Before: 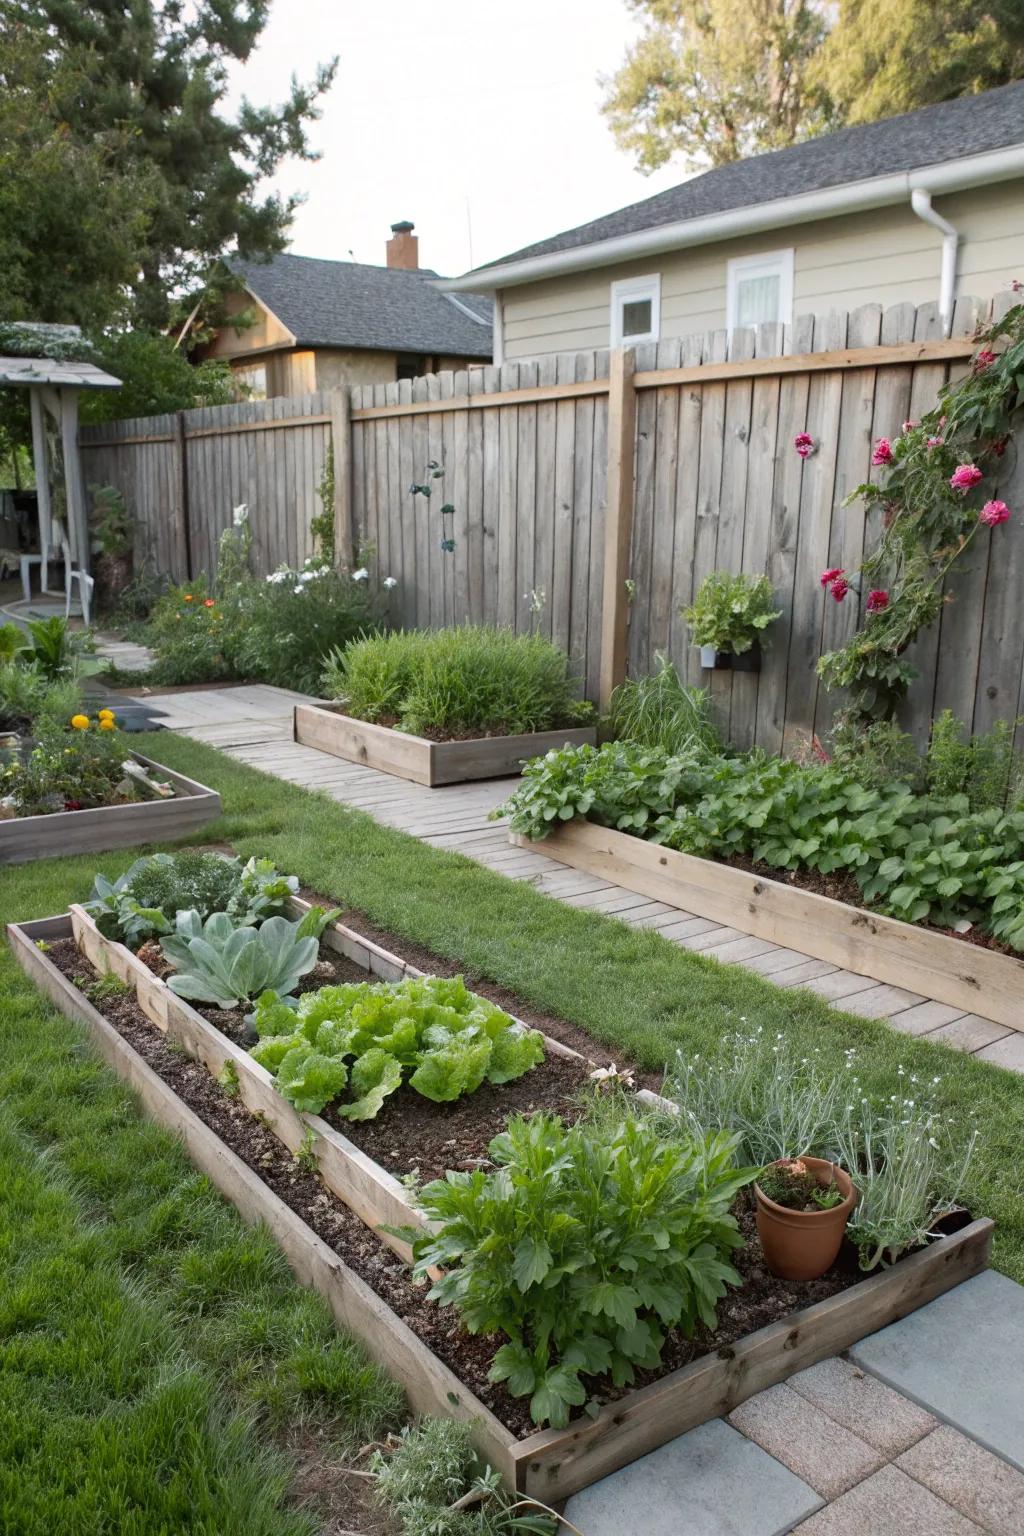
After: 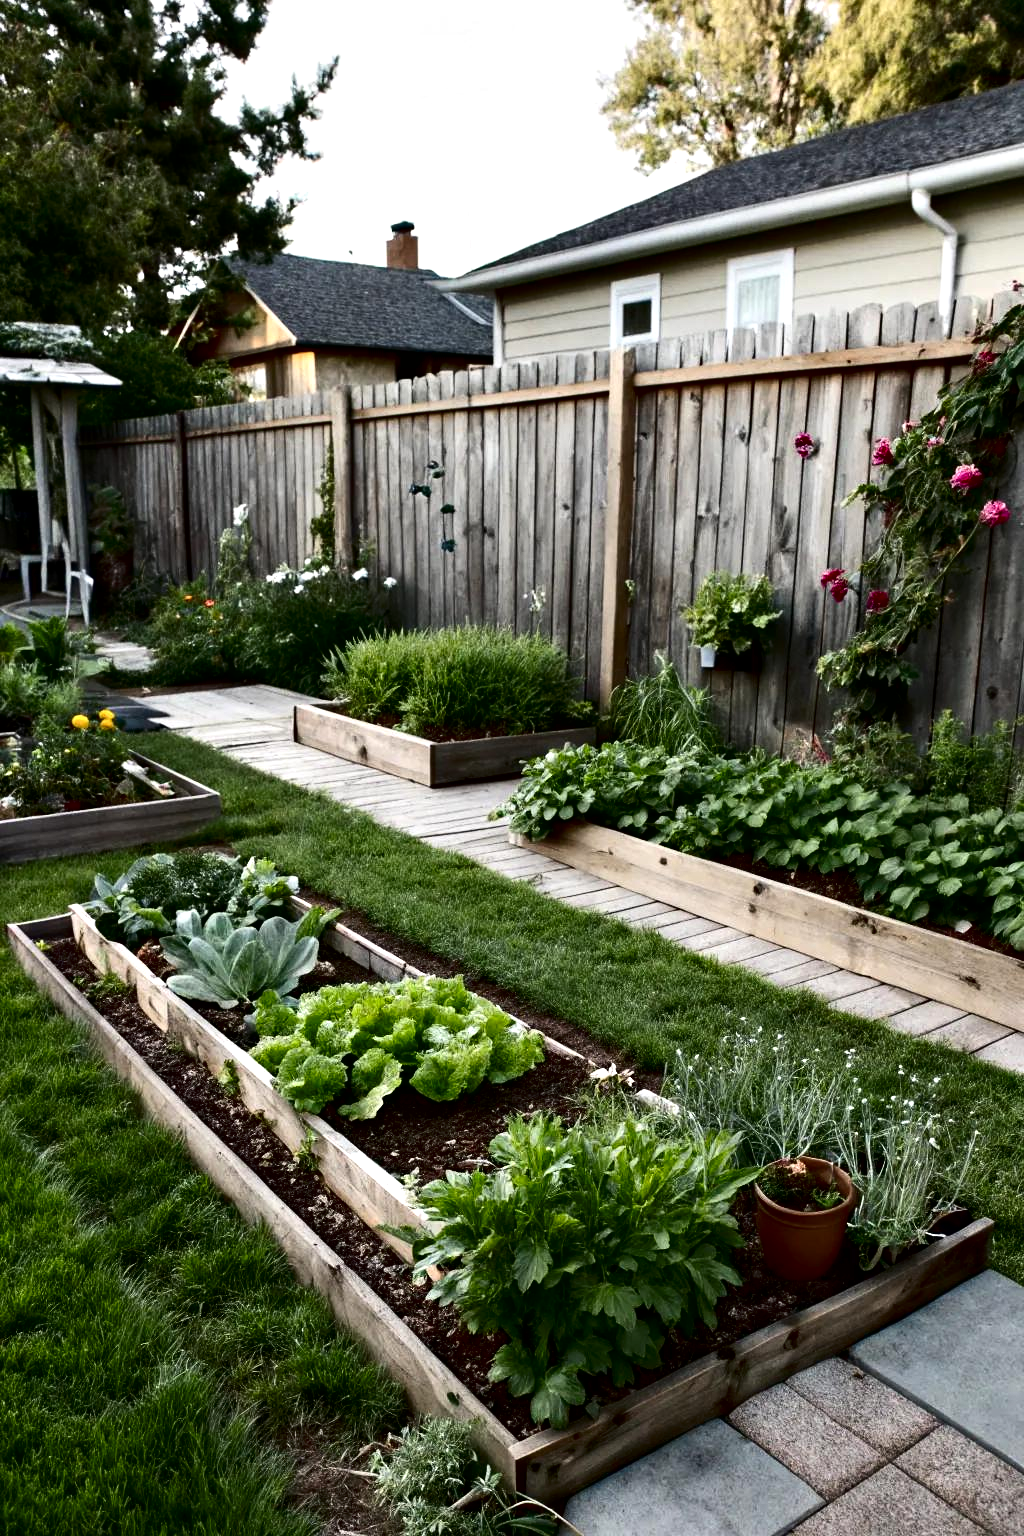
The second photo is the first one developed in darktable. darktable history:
contrast brightness saturation: contrast 0.188, brightness -0.226, saturation 0.117
contrast equalizer: y [[0.609, 0.611, 0.615, 0.613, 0.607, 0.603], [0.504, 0.498, 0.496, 0.499, 0.506, 0.516], [0 ×6], [0 ×6], [0 ×6]]
